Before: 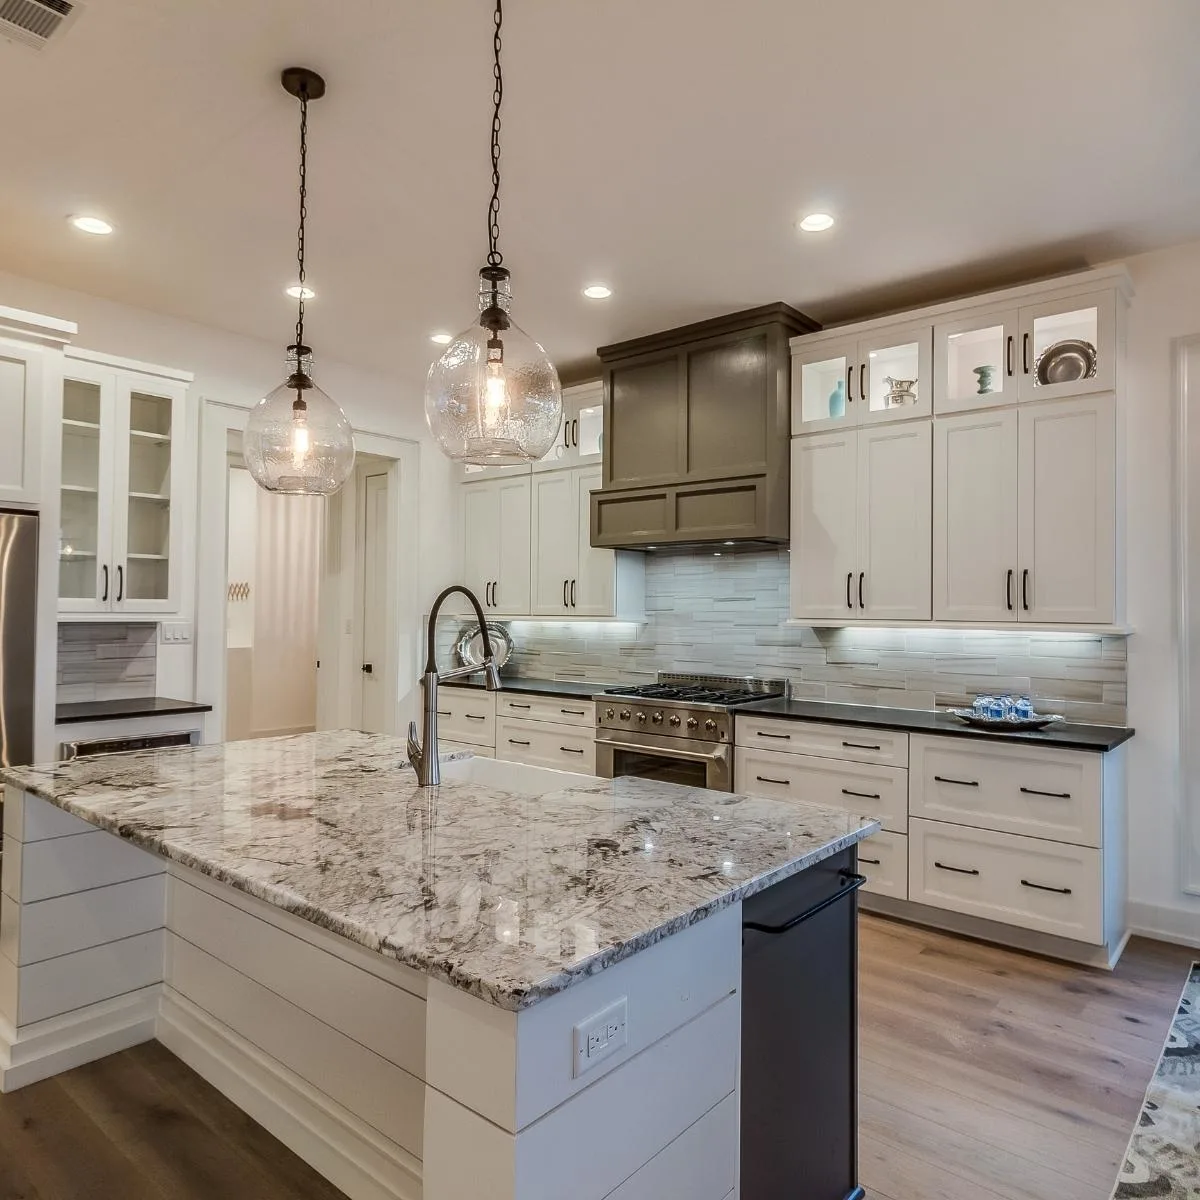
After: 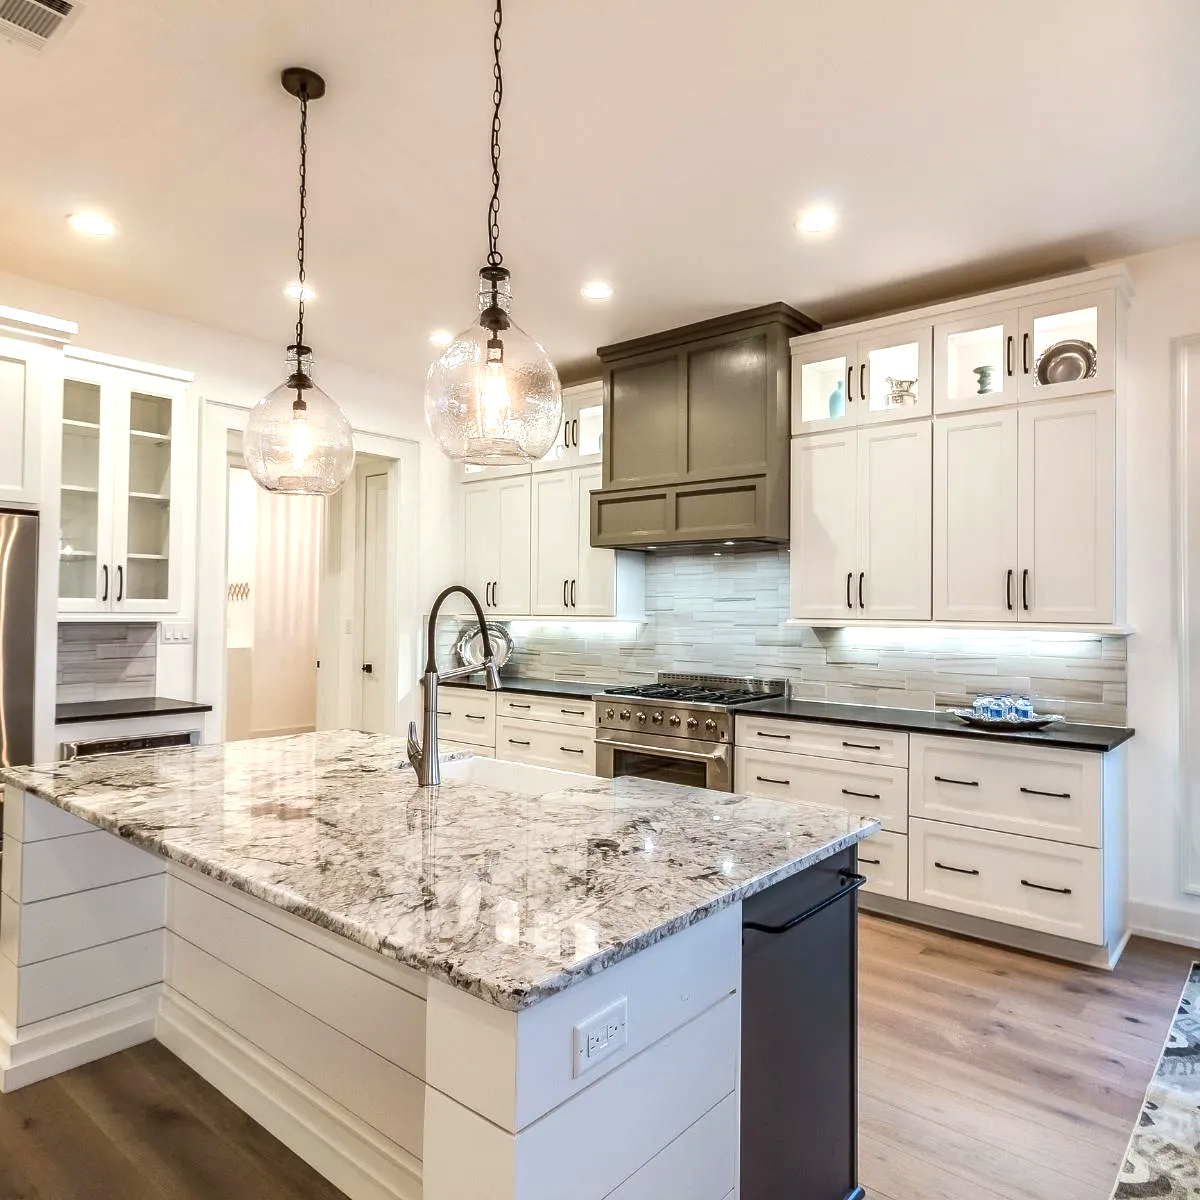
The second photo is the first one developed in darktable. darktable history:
exposure: exposure 0.744 EV, compensate highlight preservation false
